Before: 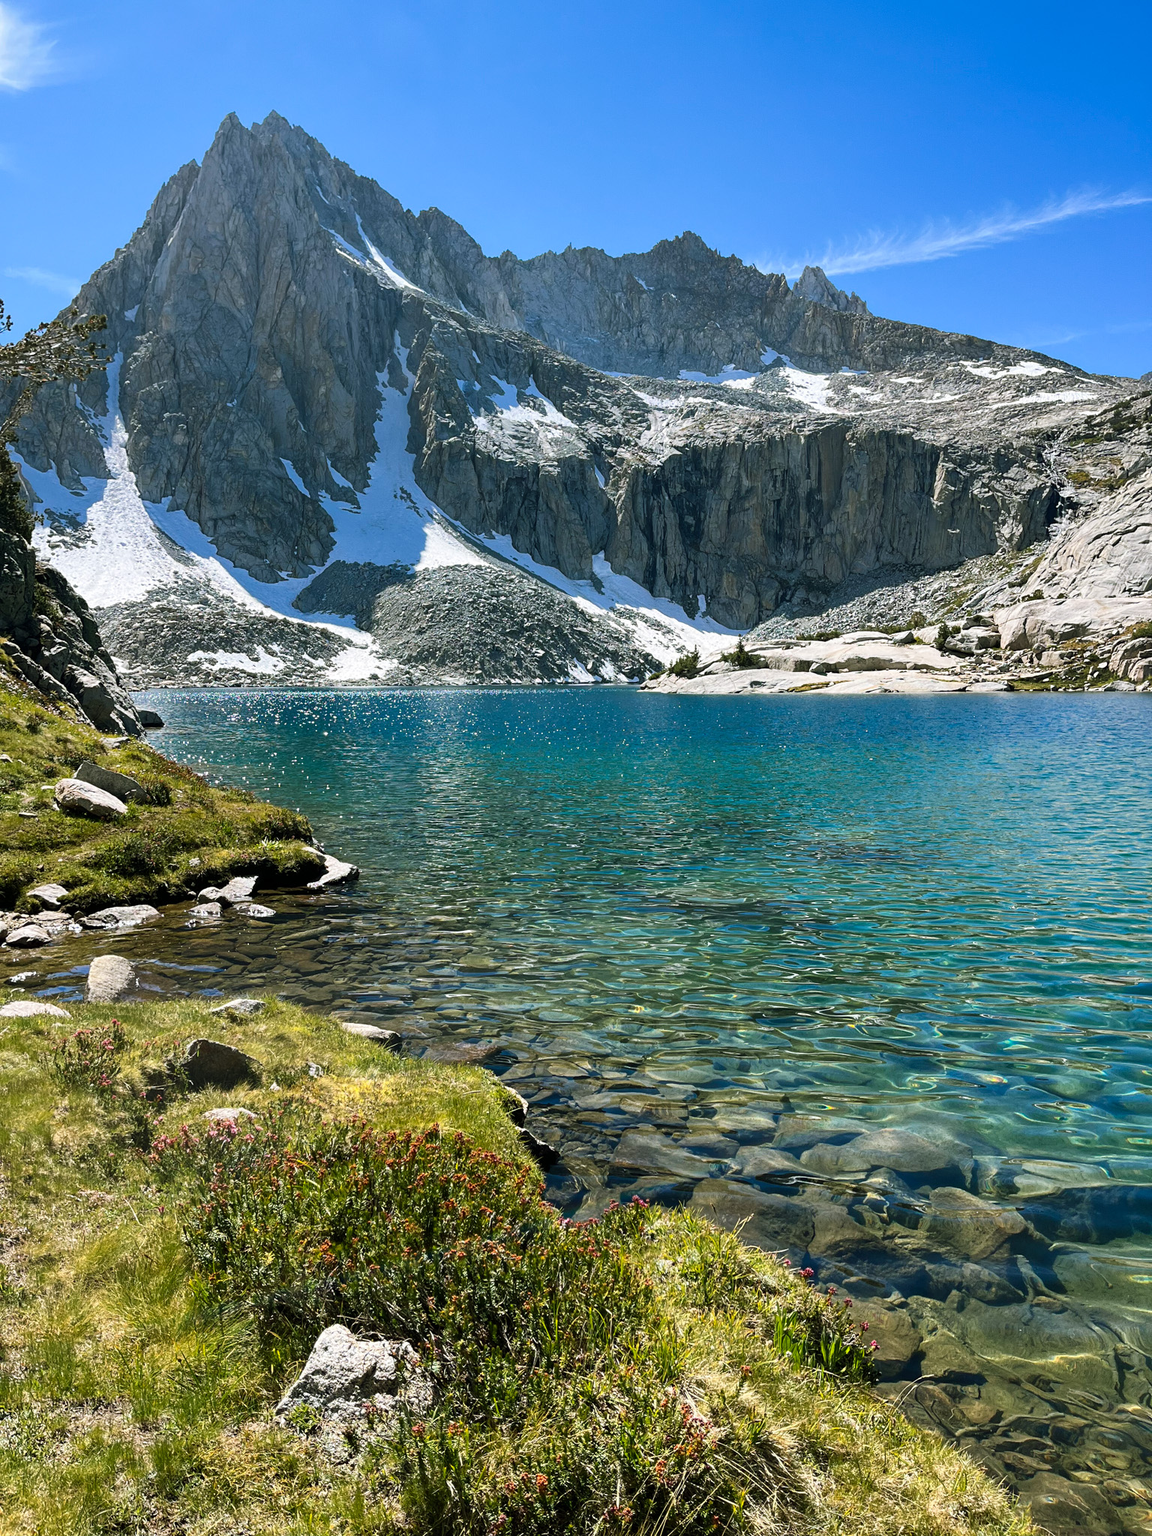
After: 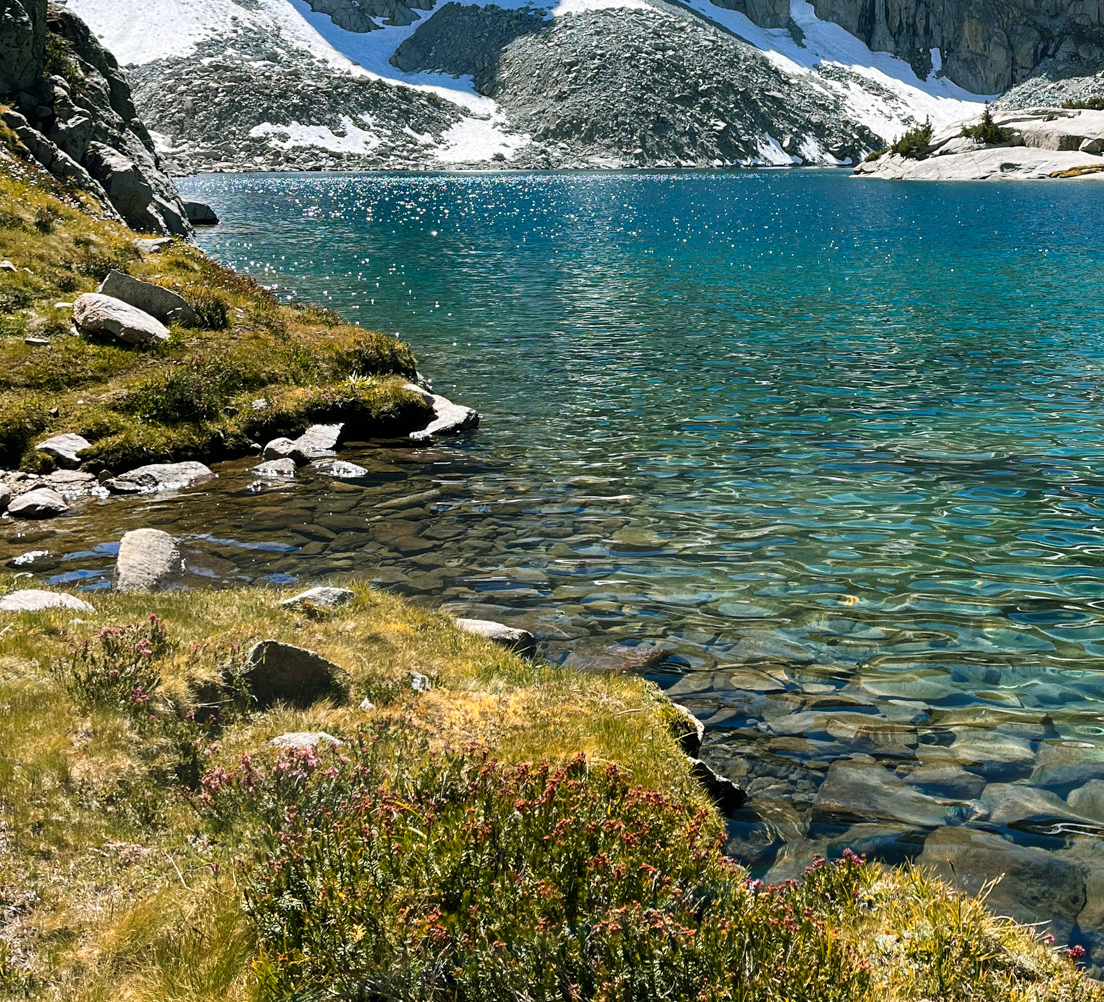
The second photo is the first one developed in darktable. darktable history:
crop: top 36.389%, right 28.091%, bottom 14.678%
color zones: curves: ch1 [(0, 0.455) (0.063, 0.455) (0.286, 0.495) (0.429, 0.5) (0.571, 0.5) (0.714, 0.5) (0.857, 0.5) (1, 0.455)]; ch2 [(0, 0.532) (0.063, 0.521) (0.233, 0.447) (0.429, 0.489) (0.571, 0.5) (0.714, 0.5) (0.857, 0.5) (1, 0.532)]
